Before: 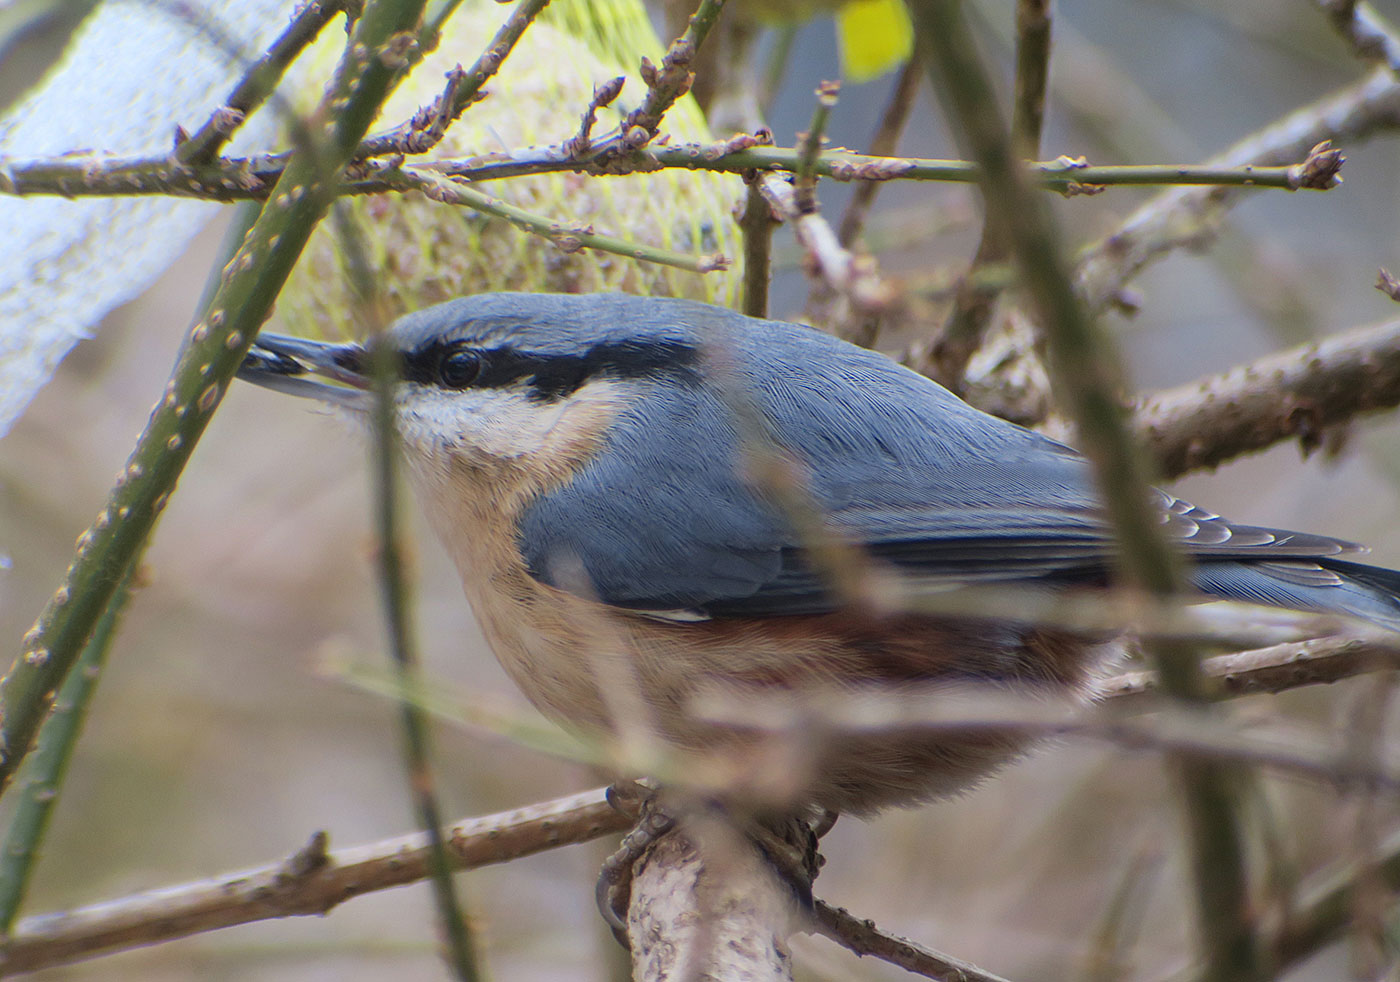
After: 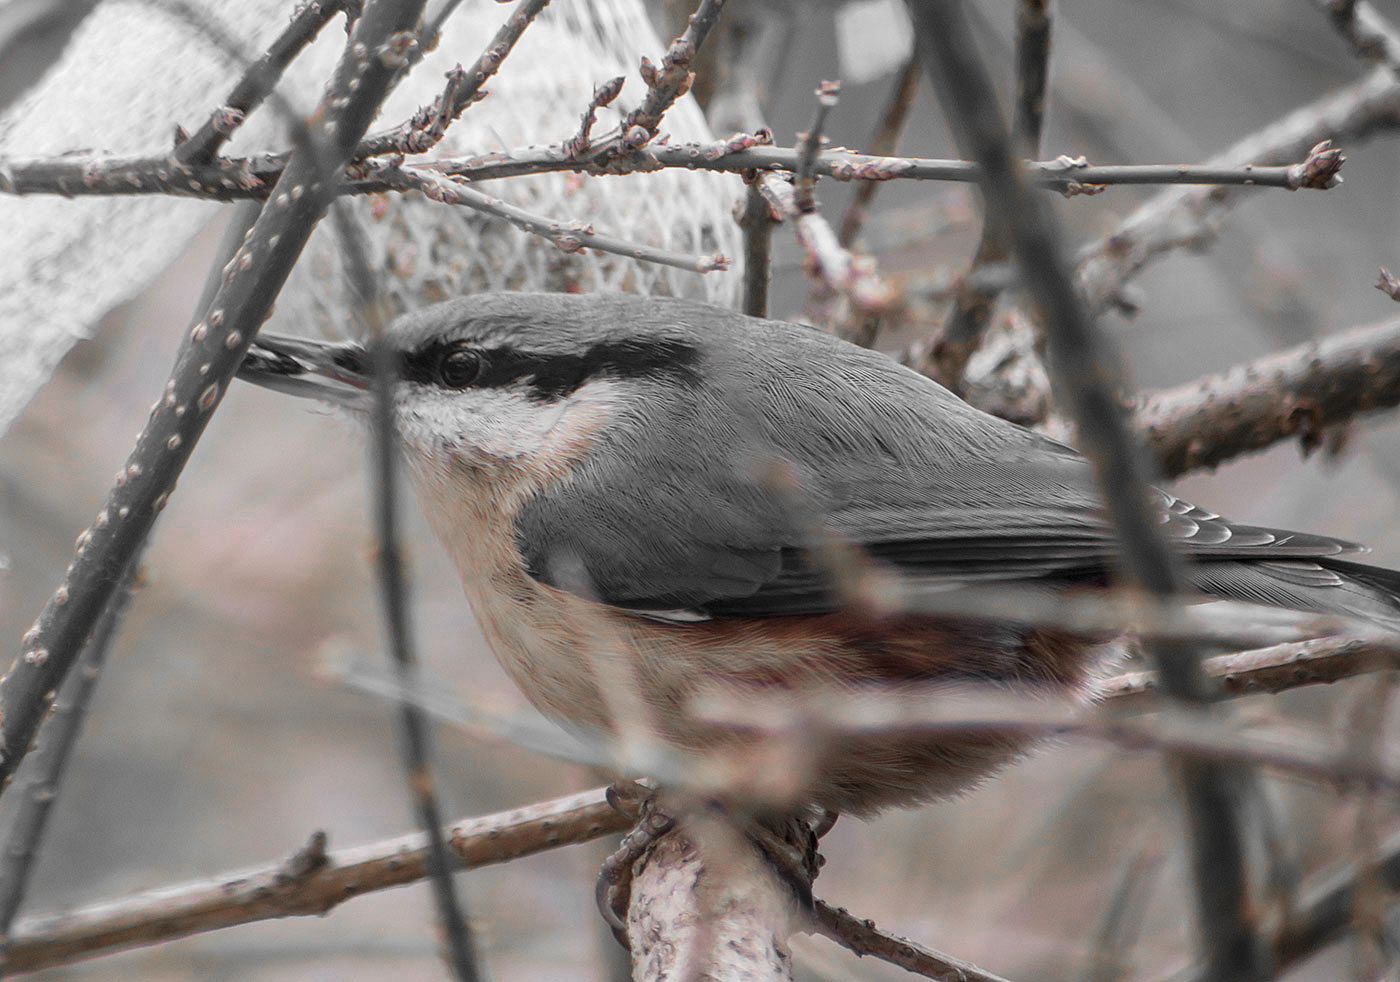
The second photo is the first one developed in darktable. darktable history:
local contrast: on, module defaults
color zones: curves: ch0 [(0, 0.65) (0.096, 0.644) (0.221, 0.539) (0.429, 0.5) (0.571, 0.5) (0.714, 0.5) (0.857, 0.5) (1, 0.65)]; ch1 [(0, 0.5) (0.143, 0.5) (0.257, -0.002) (0.429, 0.04) (0.571, -0.001) (0.714, -0.015) (0.857, 0.024) (1, 0.5)]
